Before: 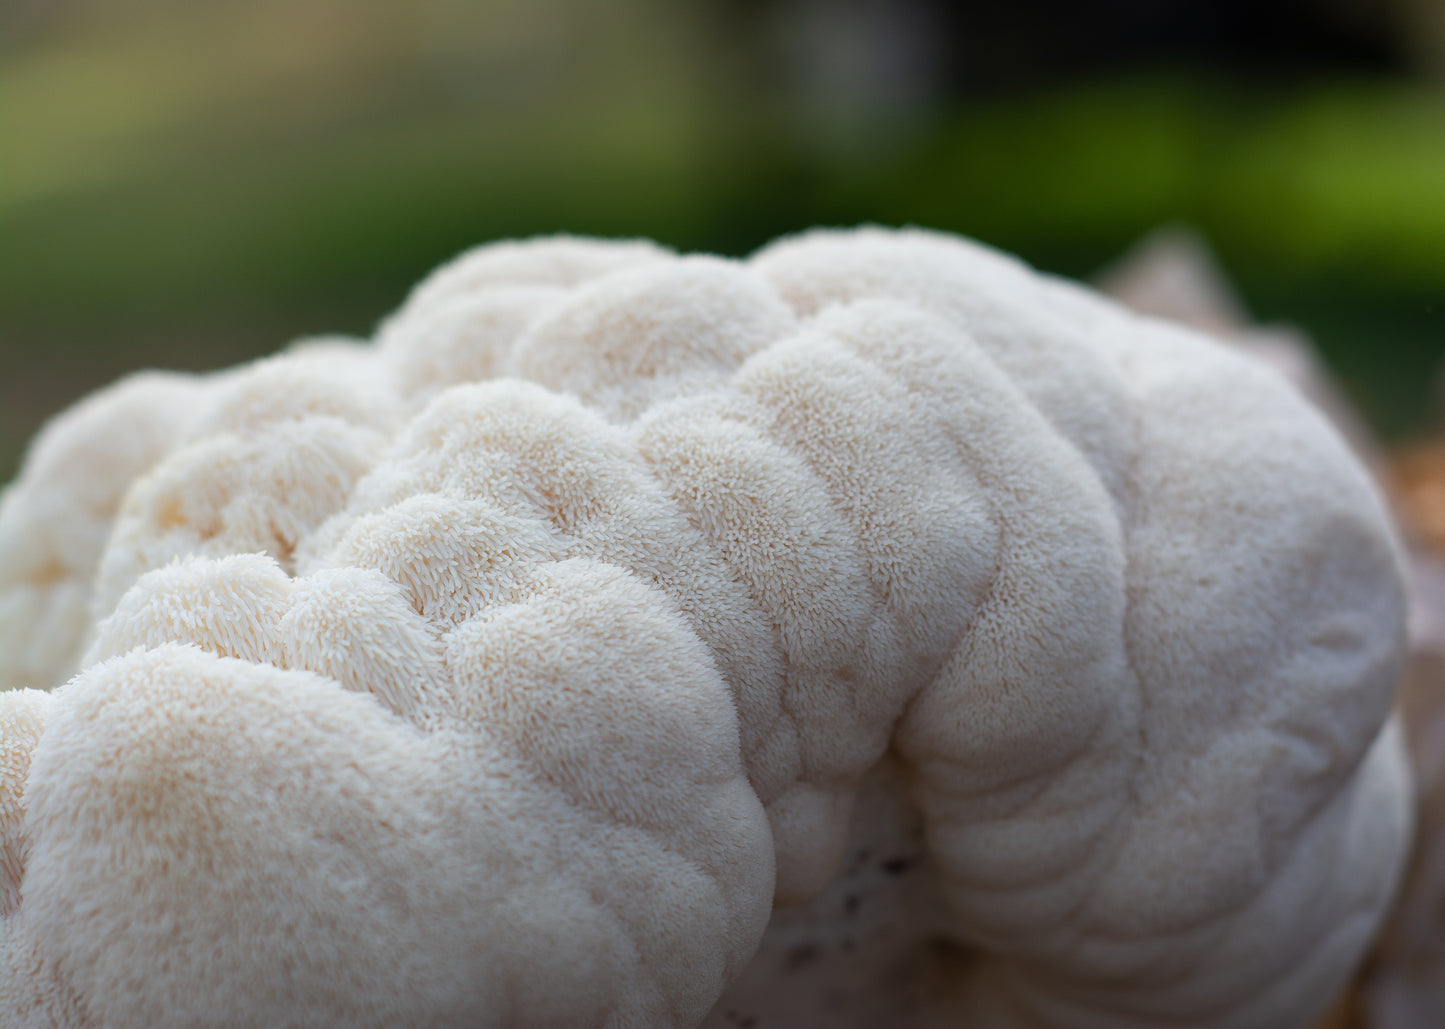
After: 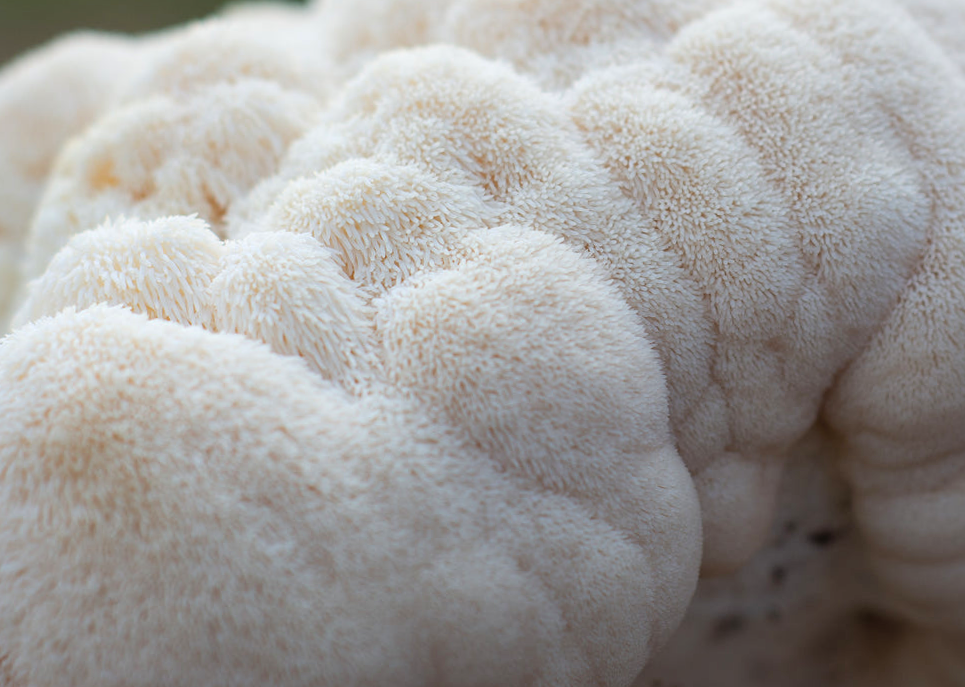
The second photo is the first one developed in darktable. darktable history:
local contrast: mode bilateral grid, contrast 20, coarseness 50, detail 120%, midtone range 0.2
contrast brightness saturation: brightness 0.09, saturation 0.19
crop and rotate: angle -0.82°, left 3.85%, top 31.828%, right 27.992%
